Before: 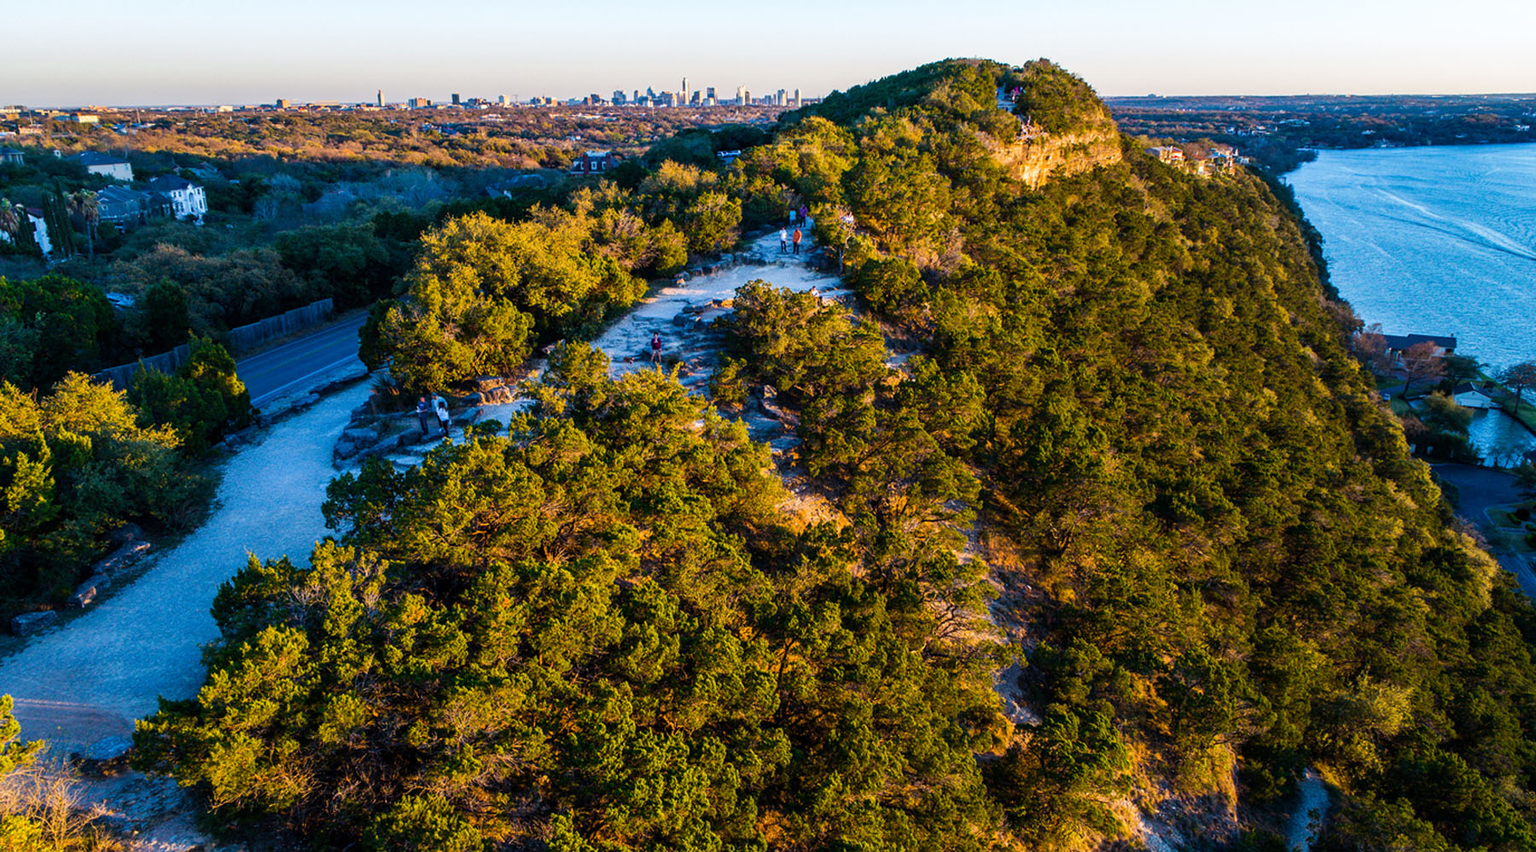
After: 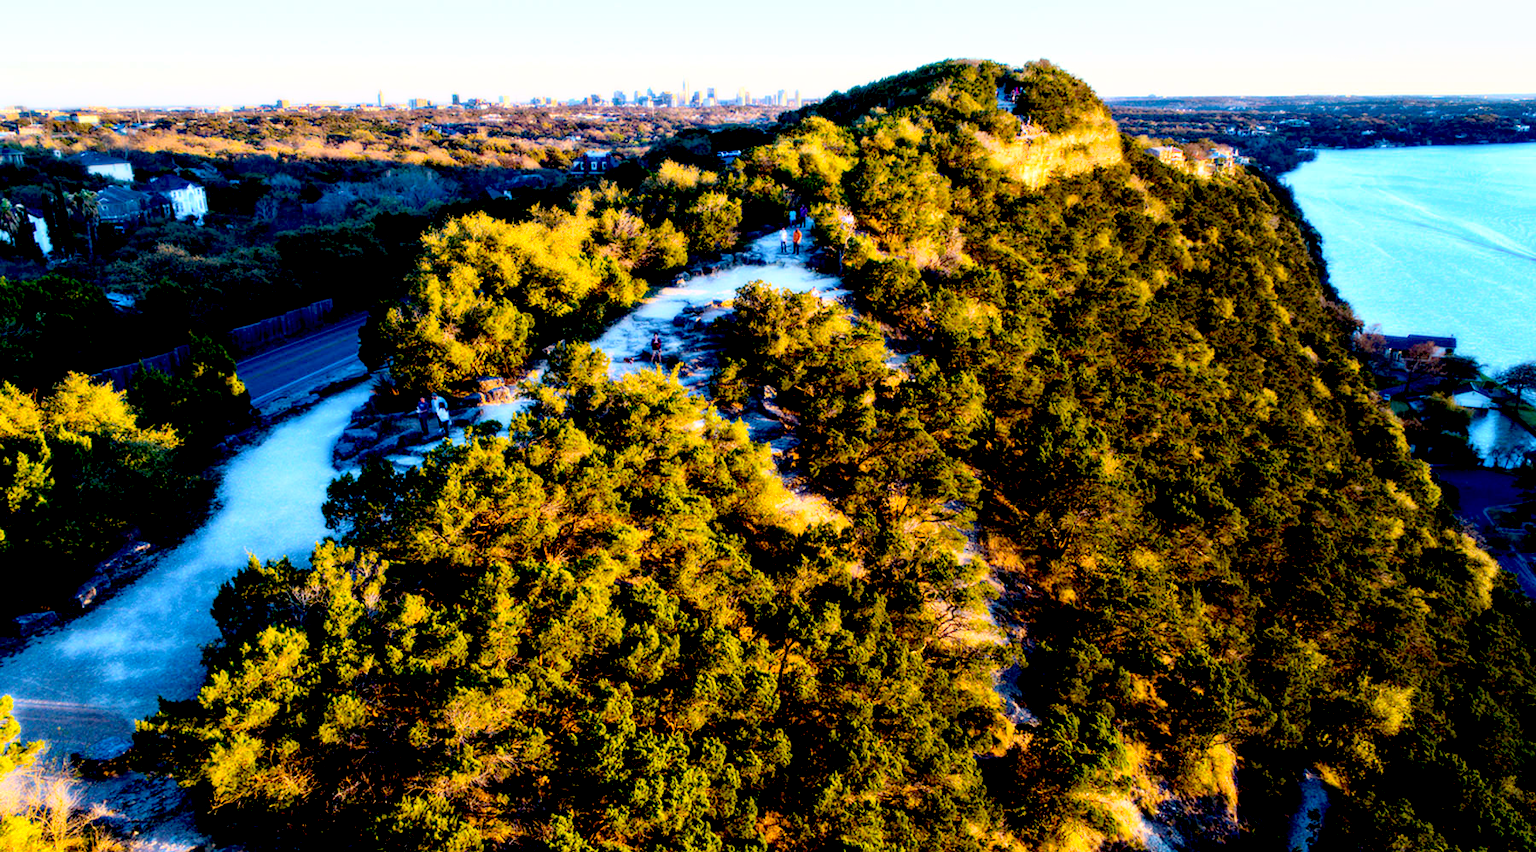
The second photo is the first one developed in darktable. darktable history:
exposure: black level correction 0.031, exposure 0.304 EV, compensate highlight preservation false
bloom: size 0%, threshold 54.82%, strength 8.31%
